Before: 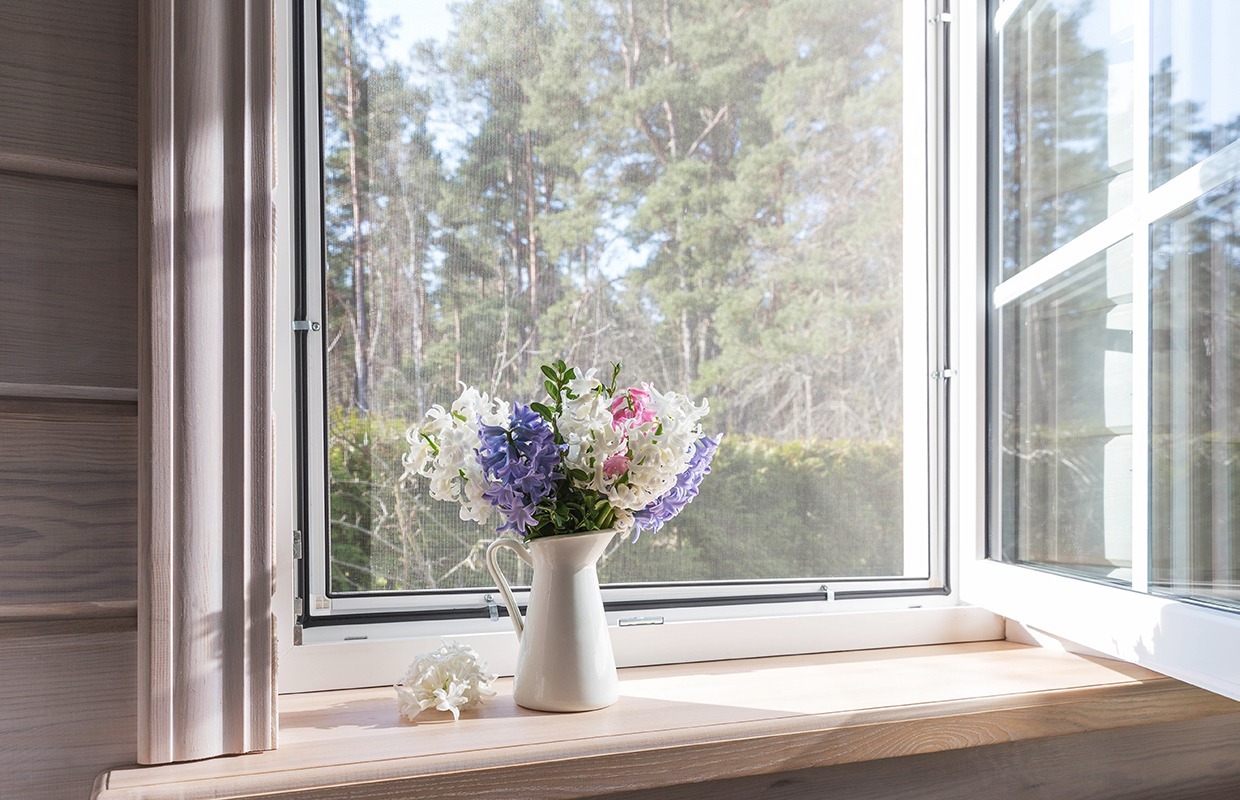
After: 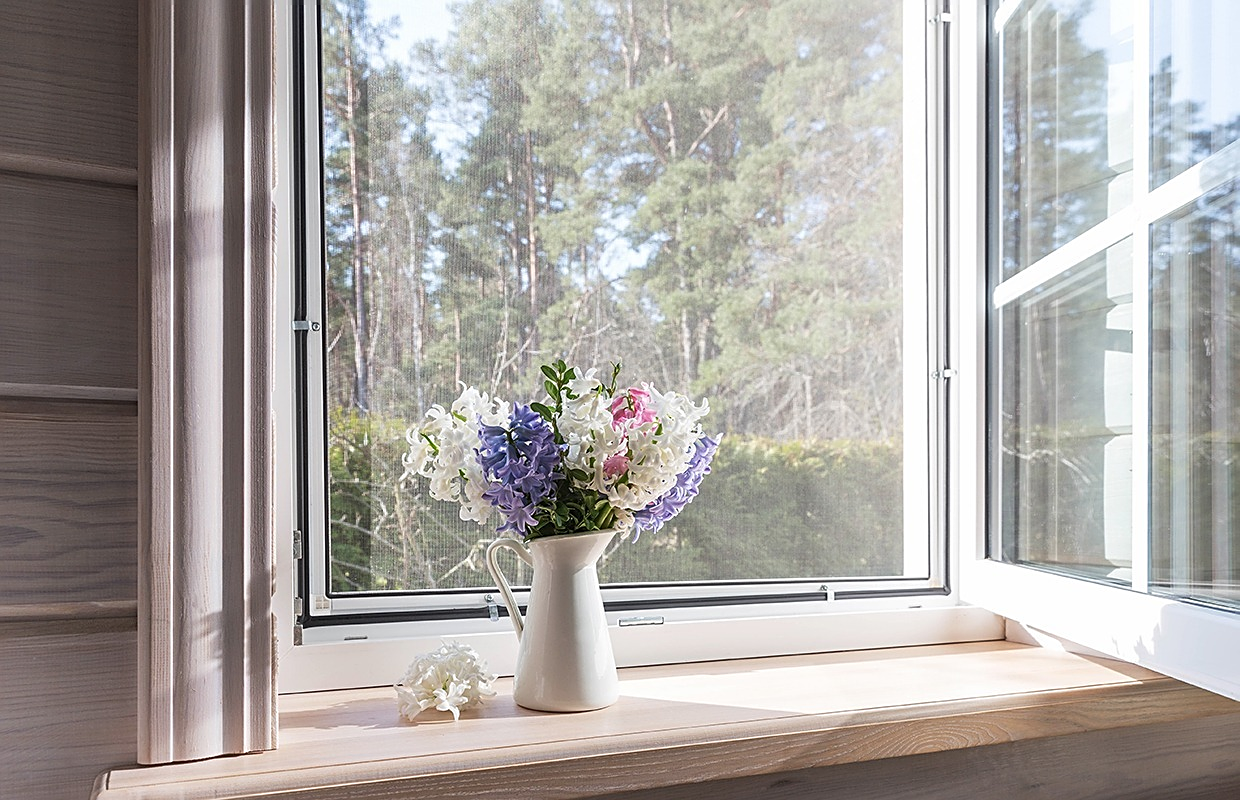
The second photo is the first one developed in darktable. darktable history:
sharpen: on, module defaults
contrast brightness saturation: saturation -0.03
